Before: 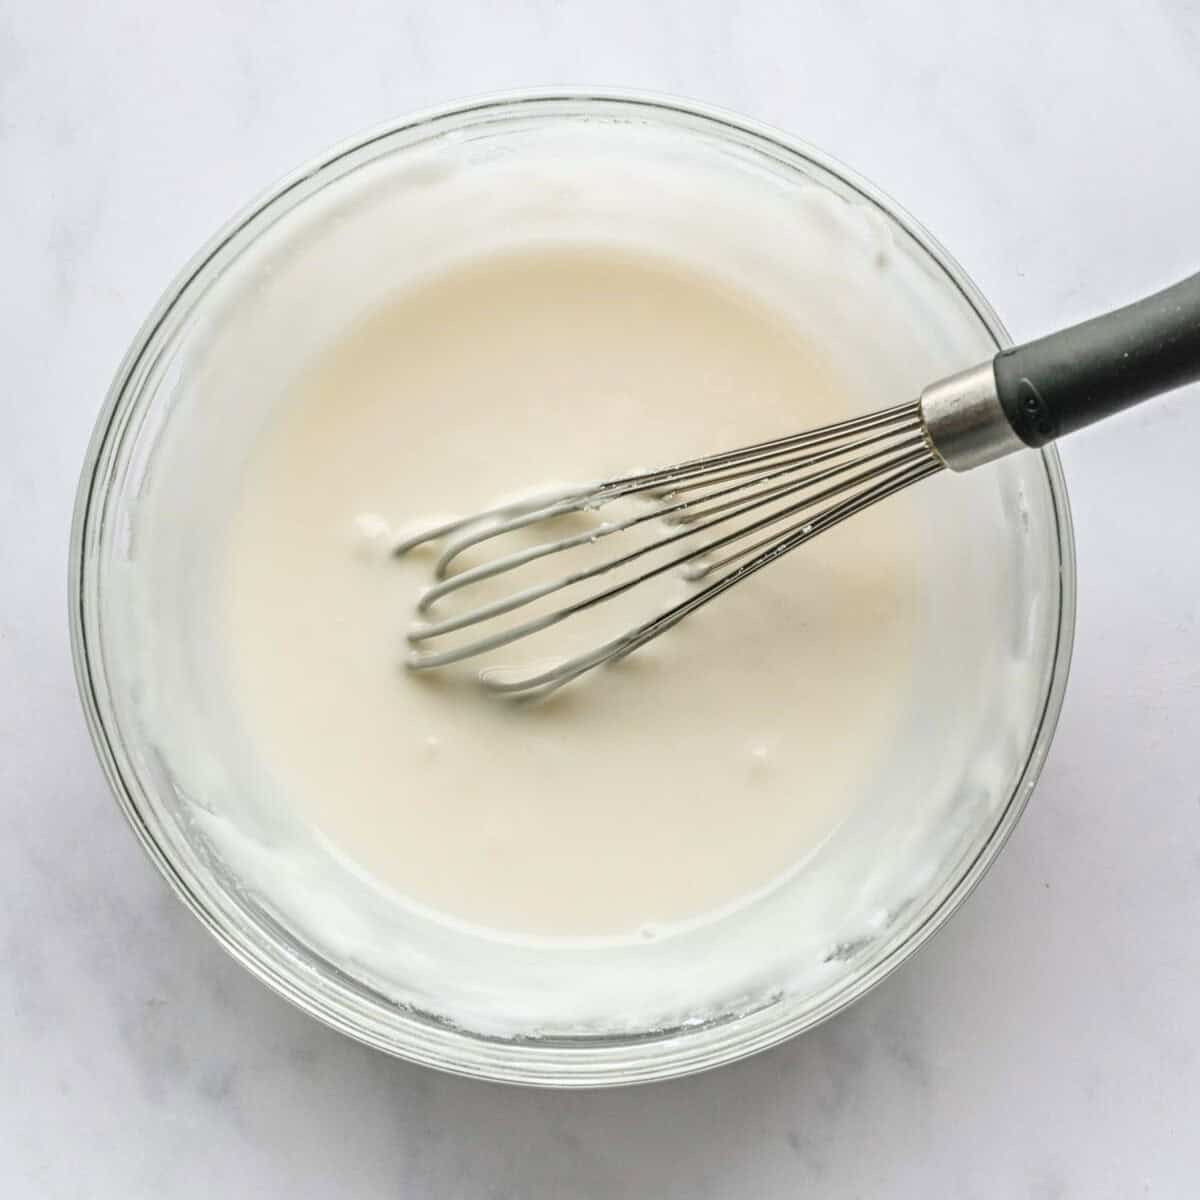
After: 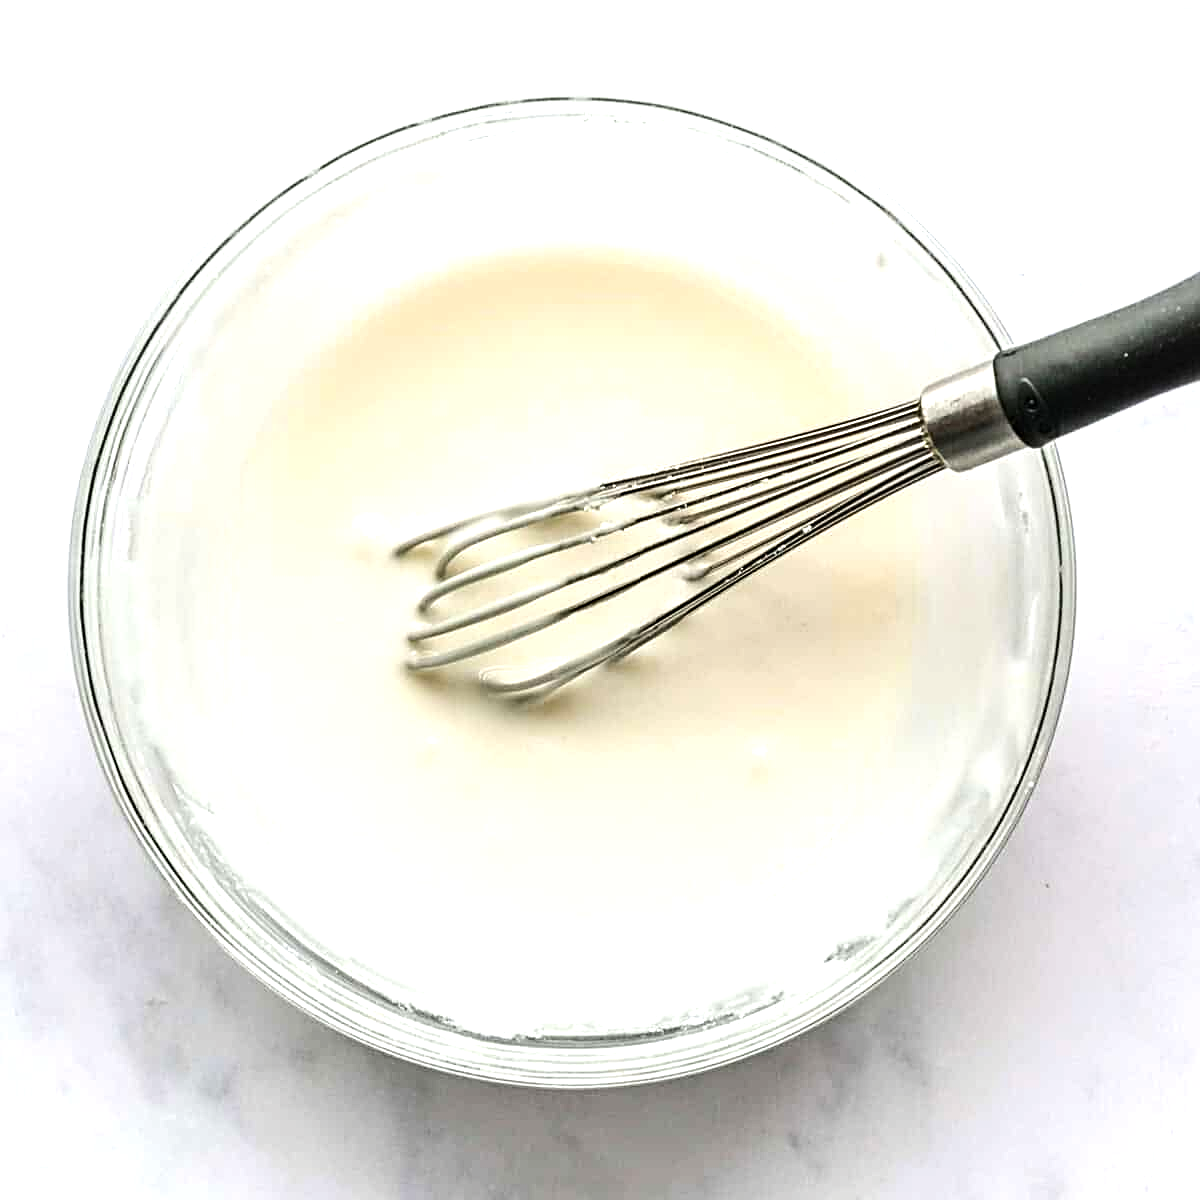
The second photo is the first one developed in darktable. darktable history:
tone equalizer: -8 EV -0.726 EV, -7 EV -0.689 EV, -6 EV -0.613 EV, -5 EV -0.392 EV, -3 EV 0.39 EV, -2 EV 0.6 EV, -1 EV 0.679 EV, +0 EV 0.72 EV, edges refinement/feathering 500, mask exposure compensation -1.57 EV, preserve details no
sharpen: on, module defaults
haze removal: compatibility mode true, adaptive false
